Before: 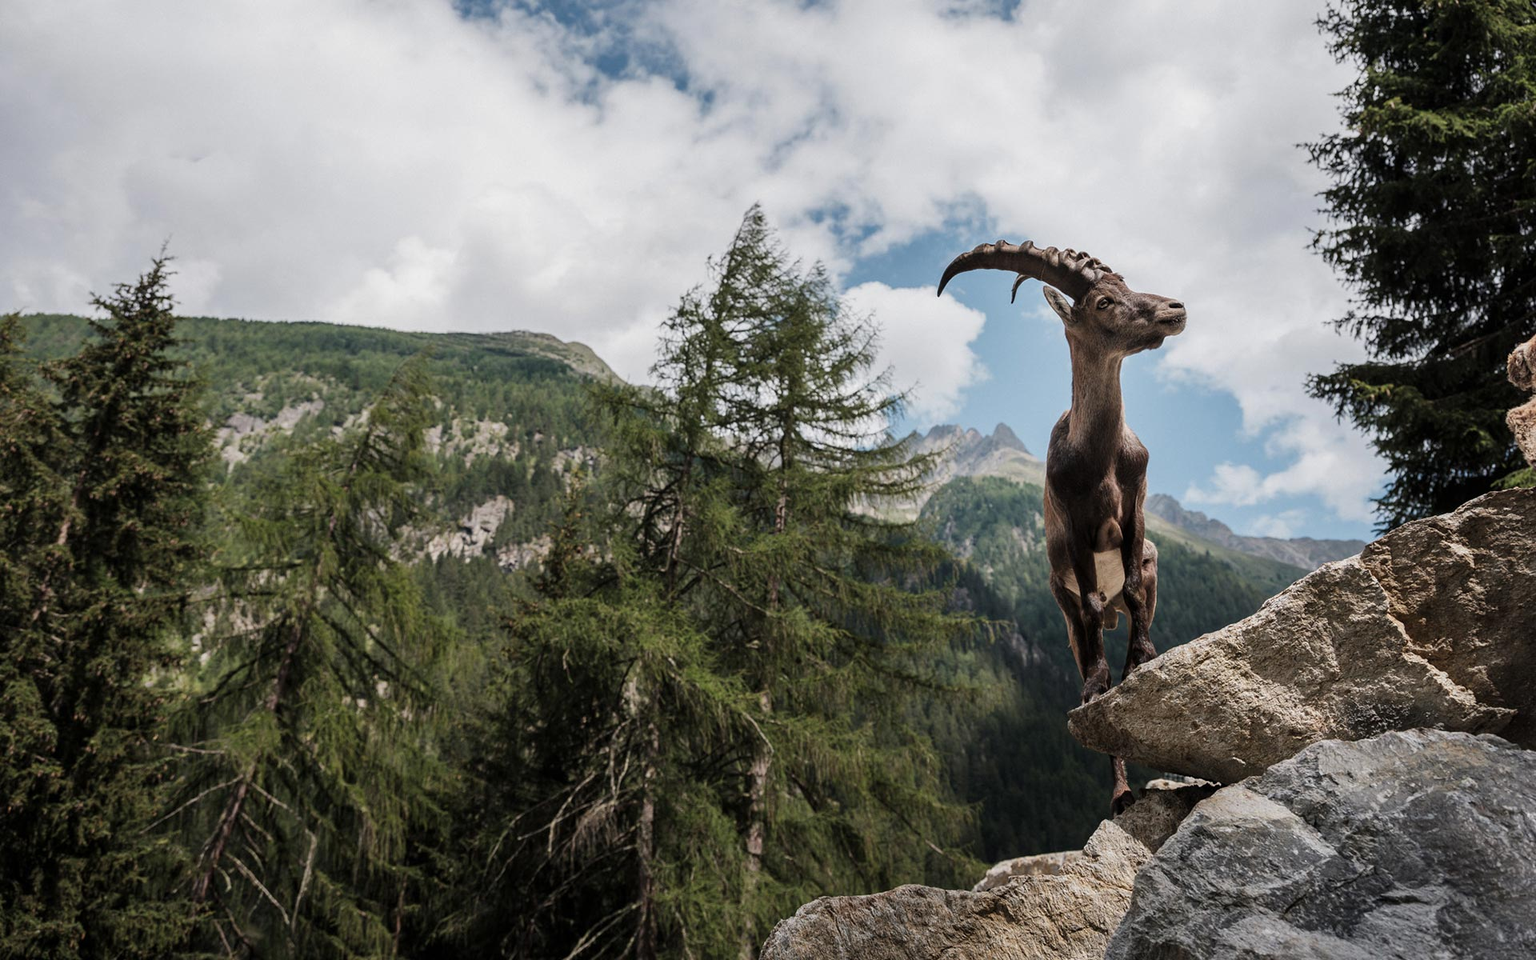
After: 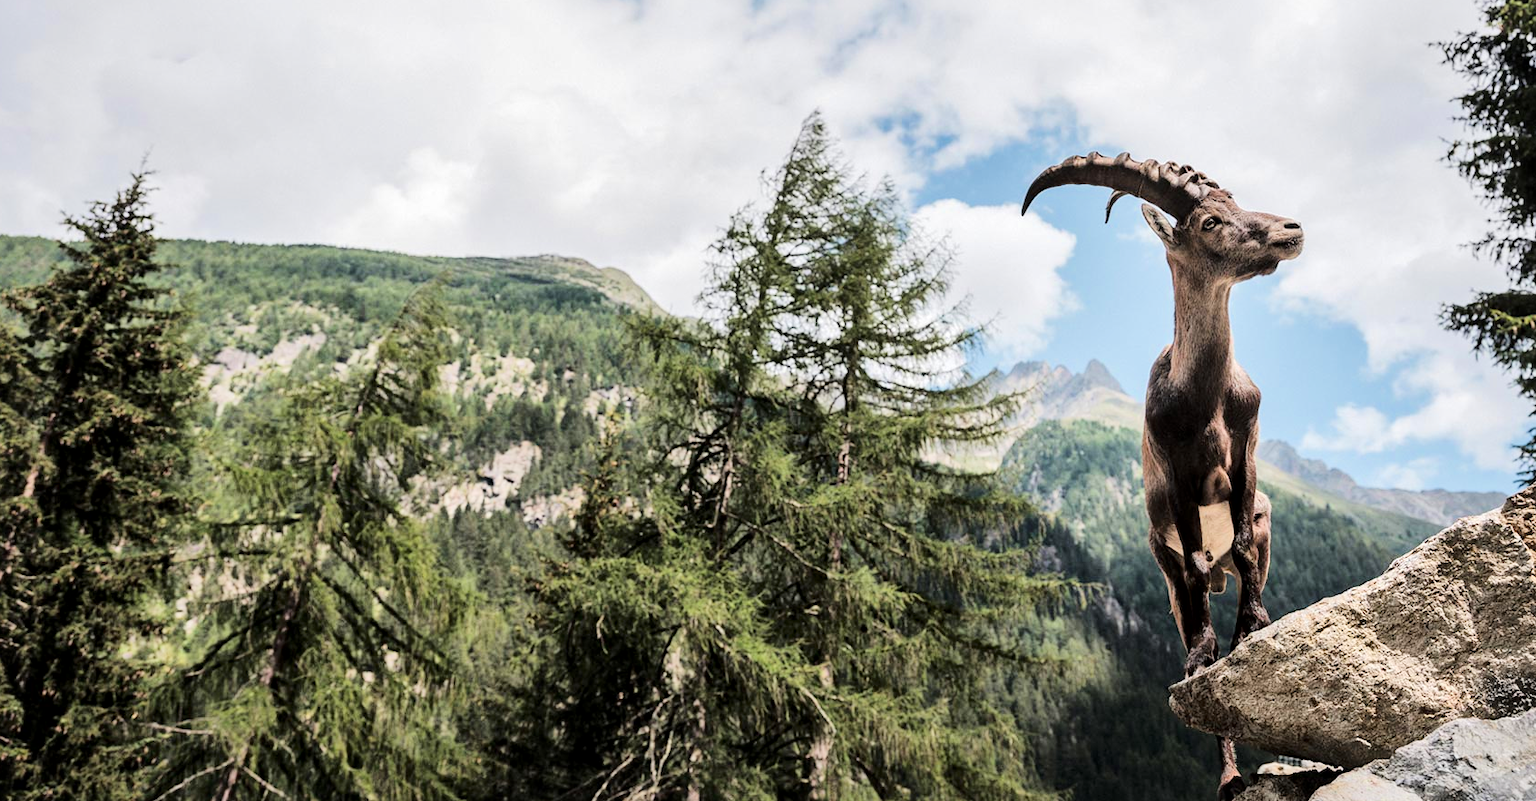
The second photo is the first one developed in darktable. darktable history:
local contrast: mode bilateral grid, contrast 20, coarseness 50, detail 141%, midtone range 0.2
tone equalizer: -7 EV 0.152 EV, -6 EV 0.611 EV, -5 EV 1.17 EV, -4 EV 1.31 EV, -3 EV 1.13 EV, -2 EV 0.6 EV, -1 EV 0.156 EV, edges refinement/feathering 500, mask exposure compensation -1.57 EV, preserve details no
crop and rotate: left 2.411%, top 11.122%, right 9.4%, bottom 15.218%
